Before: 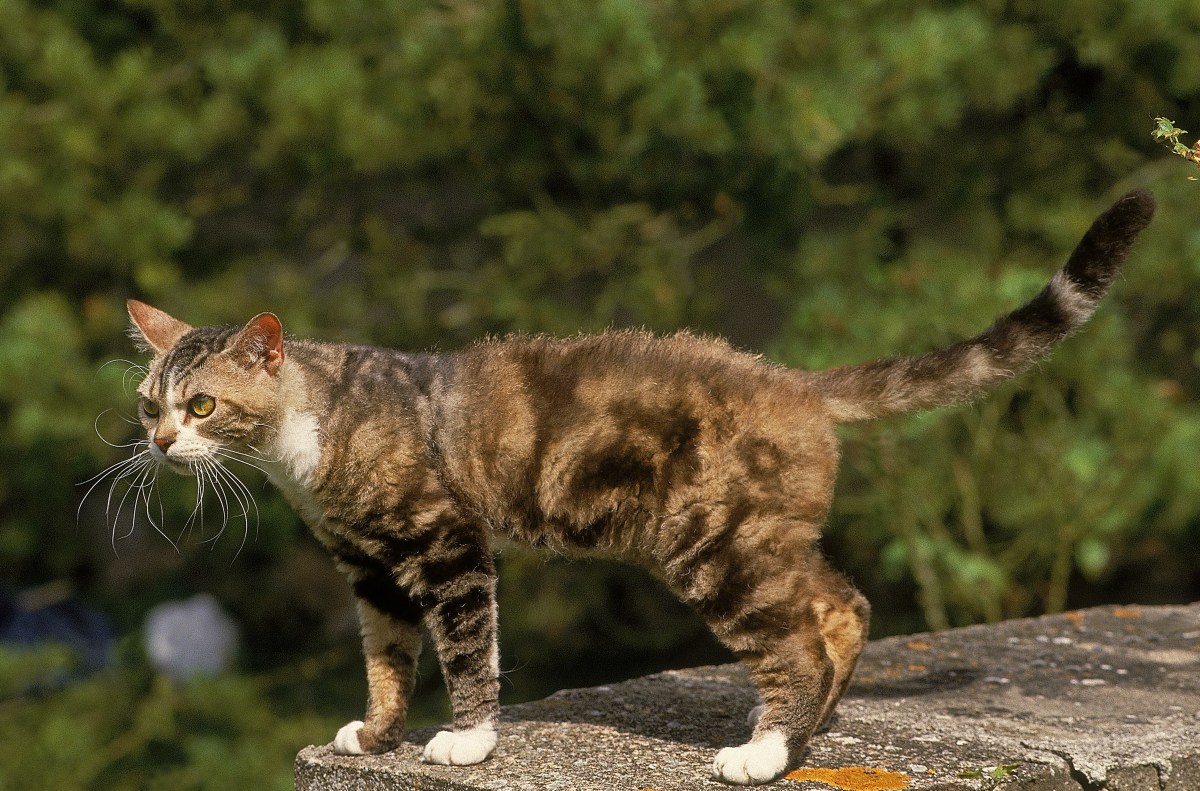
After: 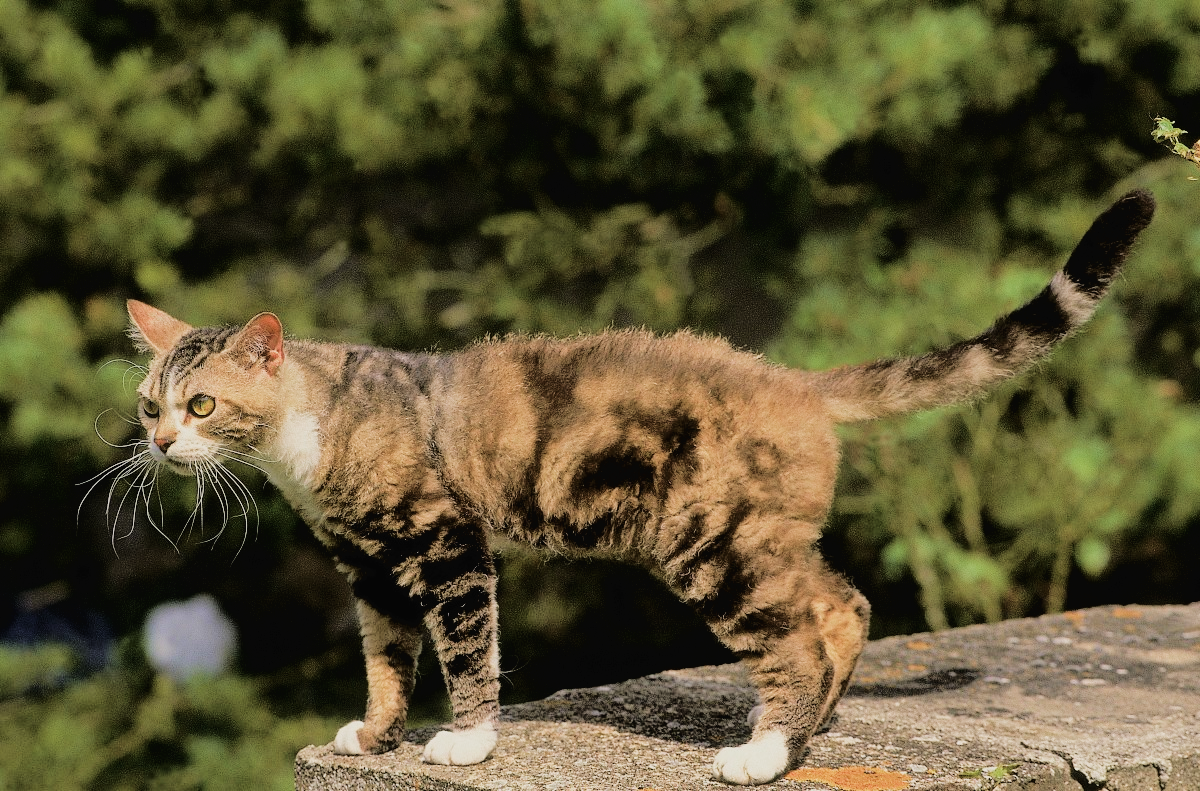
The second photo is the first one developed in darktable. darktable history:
filmic rgb: black relative exposure -7.65 EV, white relative exposure 4.56 EV, hardness 3.61, color science v4 (2020)
velvia: on, module defaults
tone curve: curves: ch0 [(0, 0) (0.003, 0.021) (0.011, 0.021) (0.025, 0.021) (0.044, 0.033) (0.069, 0.053) (0.1, 0.08) (0.136, 0.114) (0.177, 0.171) (0.224, 0.246) (0.277, 0.332) (0.335, 0.424) (0.399, 0.496) (0.468, 0.561) (0.543, 0.627) (0.623, 0.685) (0.709, 0.741) (0.801, 0.813) (0.898, 0.902) (1, 1)], color space Lab, independent channels, preserve colors none
tone equalizer: -8 EV -0.379 EV, -7 EV -0.373 EV, -6 EV -0.353 EV, -5 EV -0.248 EV, -3 EV 0.252 EV, -2 EV 0.345 EV, -1 EV 0.372 EV, +0 EV 0.427 EV
